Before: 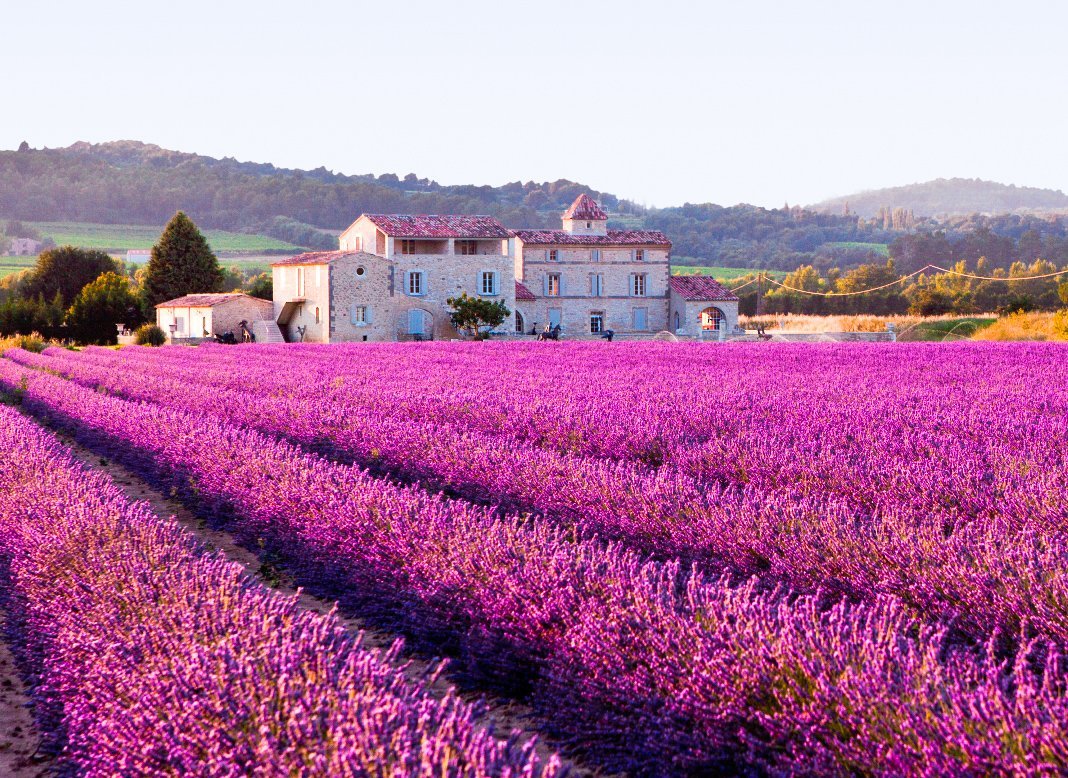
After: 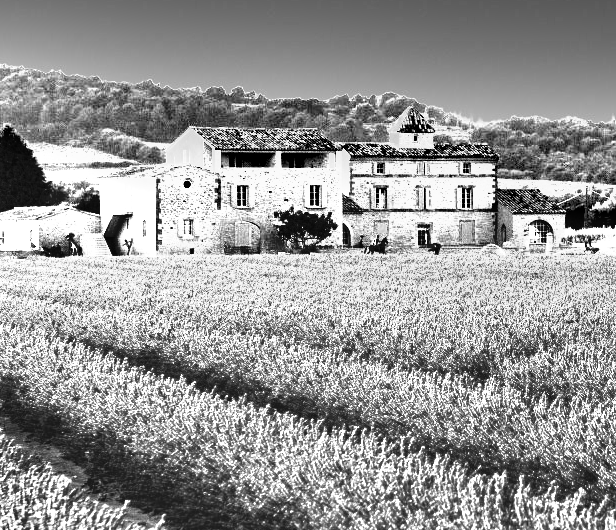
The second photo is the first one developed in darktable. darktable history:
exposure: black level correction 0, exposure 1.9 EV, compensate highlight preservation false
crop: left 16.202%, top 11.208%, right 26.045%, bottom 20.557%
haze removal: compatibility mode true, adaptive false
shadows and highlights: soften with gaussian
monochrome: a 2.21, b -1.33, size 2.2
contrast brightness saturation: contrast -0.1, brightness 0.05, saturation 0.08
color balance: lift [1.016, 0.983, 1, 1.017], gamma [0.78, 1.018, 1.043, 0.957], gain [0.786, 1.063, 0.937, 1.017], input saturation 118.26%, contrast 13.43%, contrast fulcrum 21.62%, output saturation 82.76%
